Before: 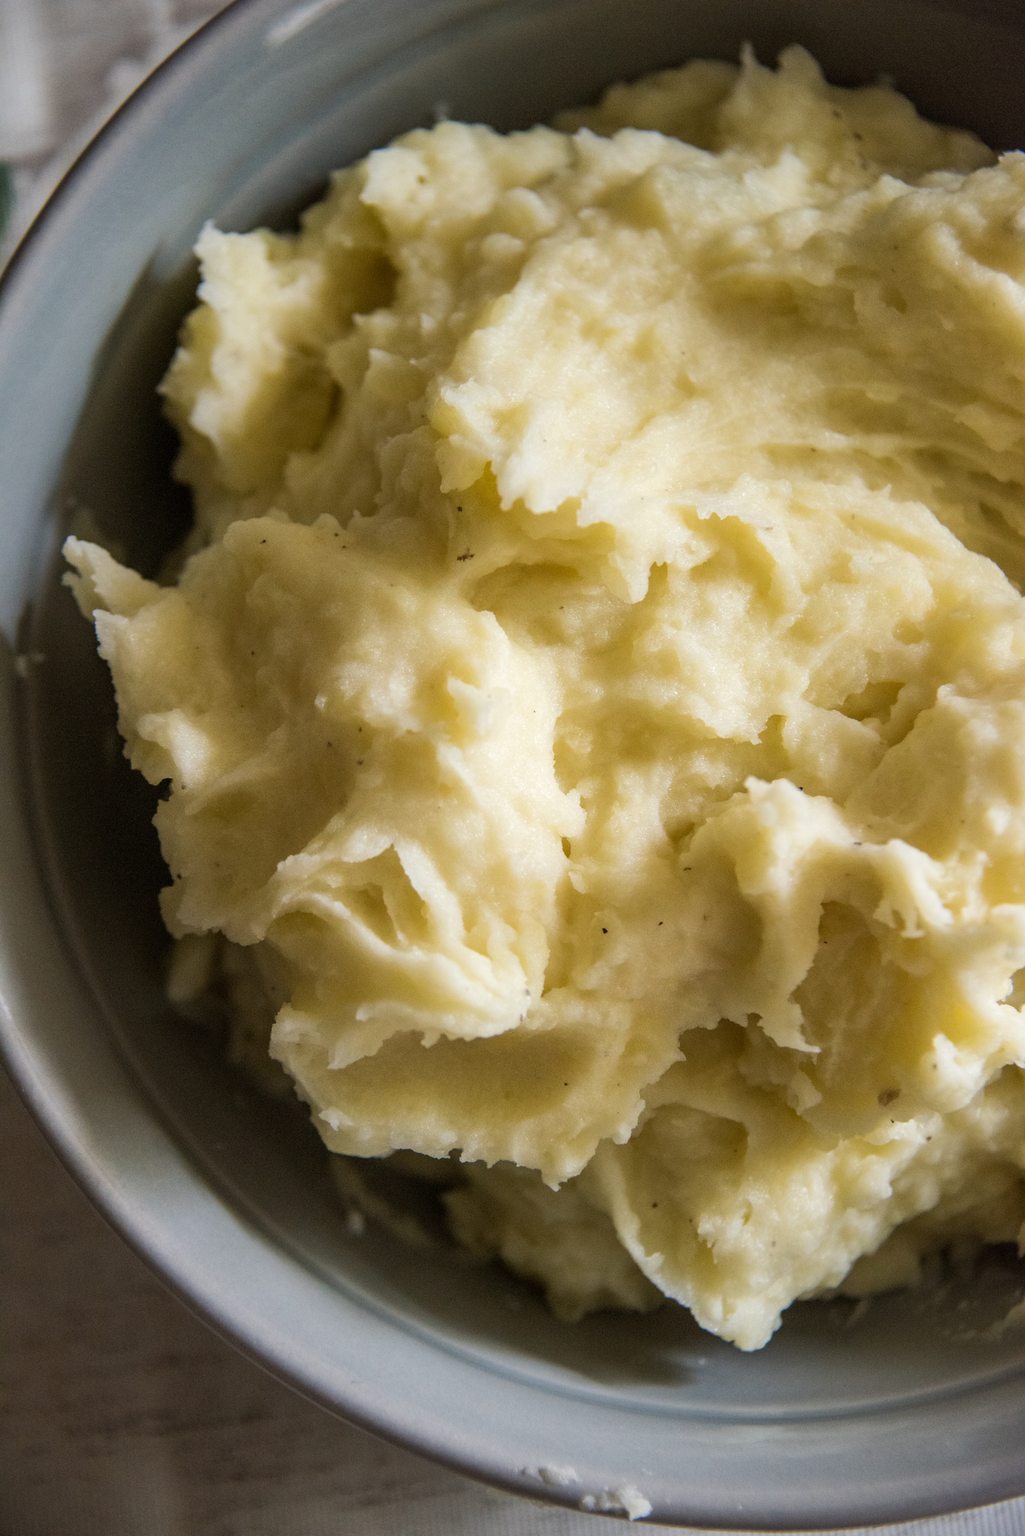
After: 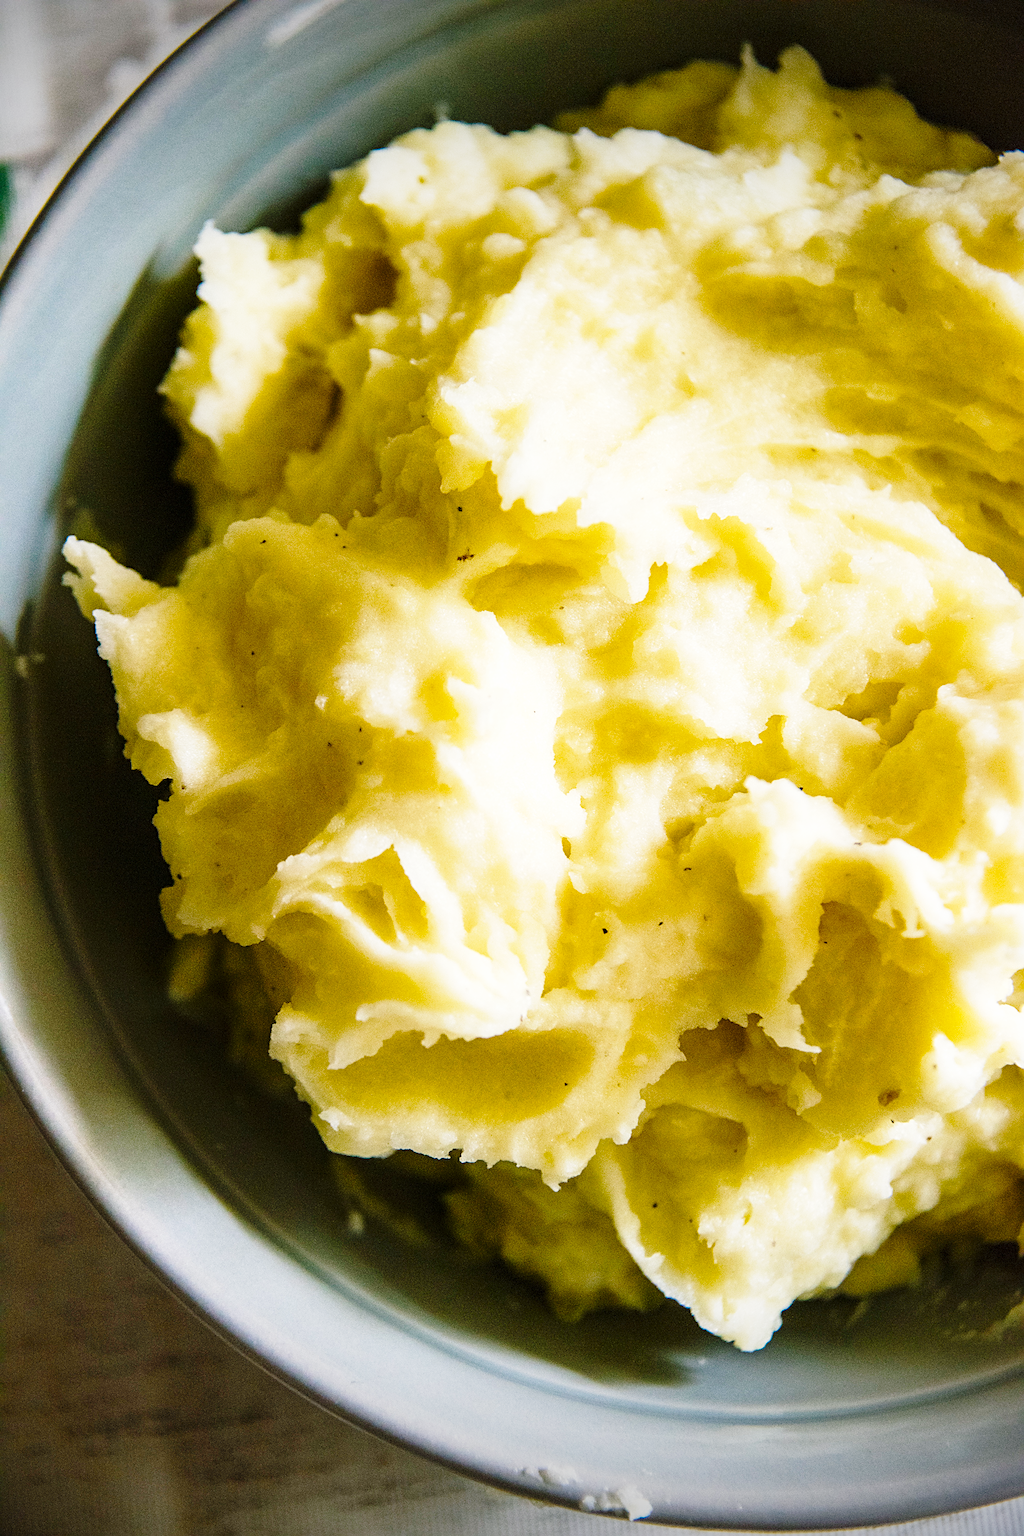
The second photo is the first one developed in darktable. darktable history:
sharpen: on, module defaults
color balance rgb: shadows lift › luminance -7.961%, shadows lift › chroma 2.239%, shadows lift › hue 166.52°, perceptual saturation grading › global saturation 0.338%, perceptual saturation grading › mid-tones 6.181%, perceptual saturation grading › shadows 71.409%
base curve: curves: ch0 [(0, 0) (0.028, 0.03) (0.105, 0.232) (0.387, 0.748) (0.754, 0.968) (1, 1)], preserve colors none
vignetting: fall-off start 97.62%, fall-off radius 99.22%, saturation -0.032, width/height ratio 1.373, dithering 8-bit output, unbound false
